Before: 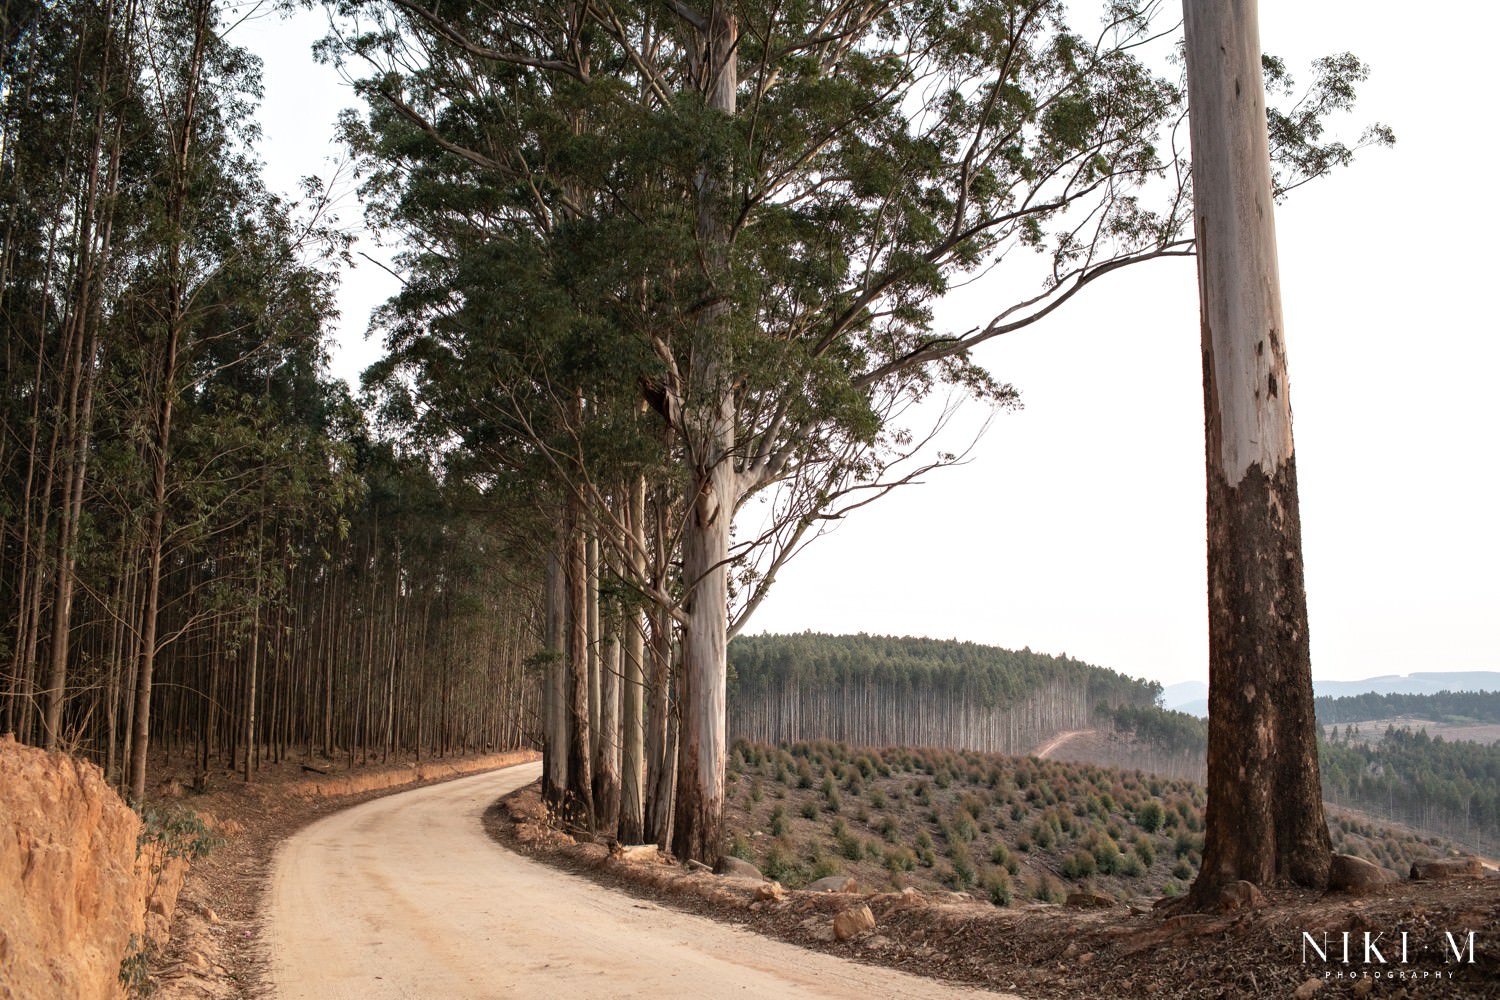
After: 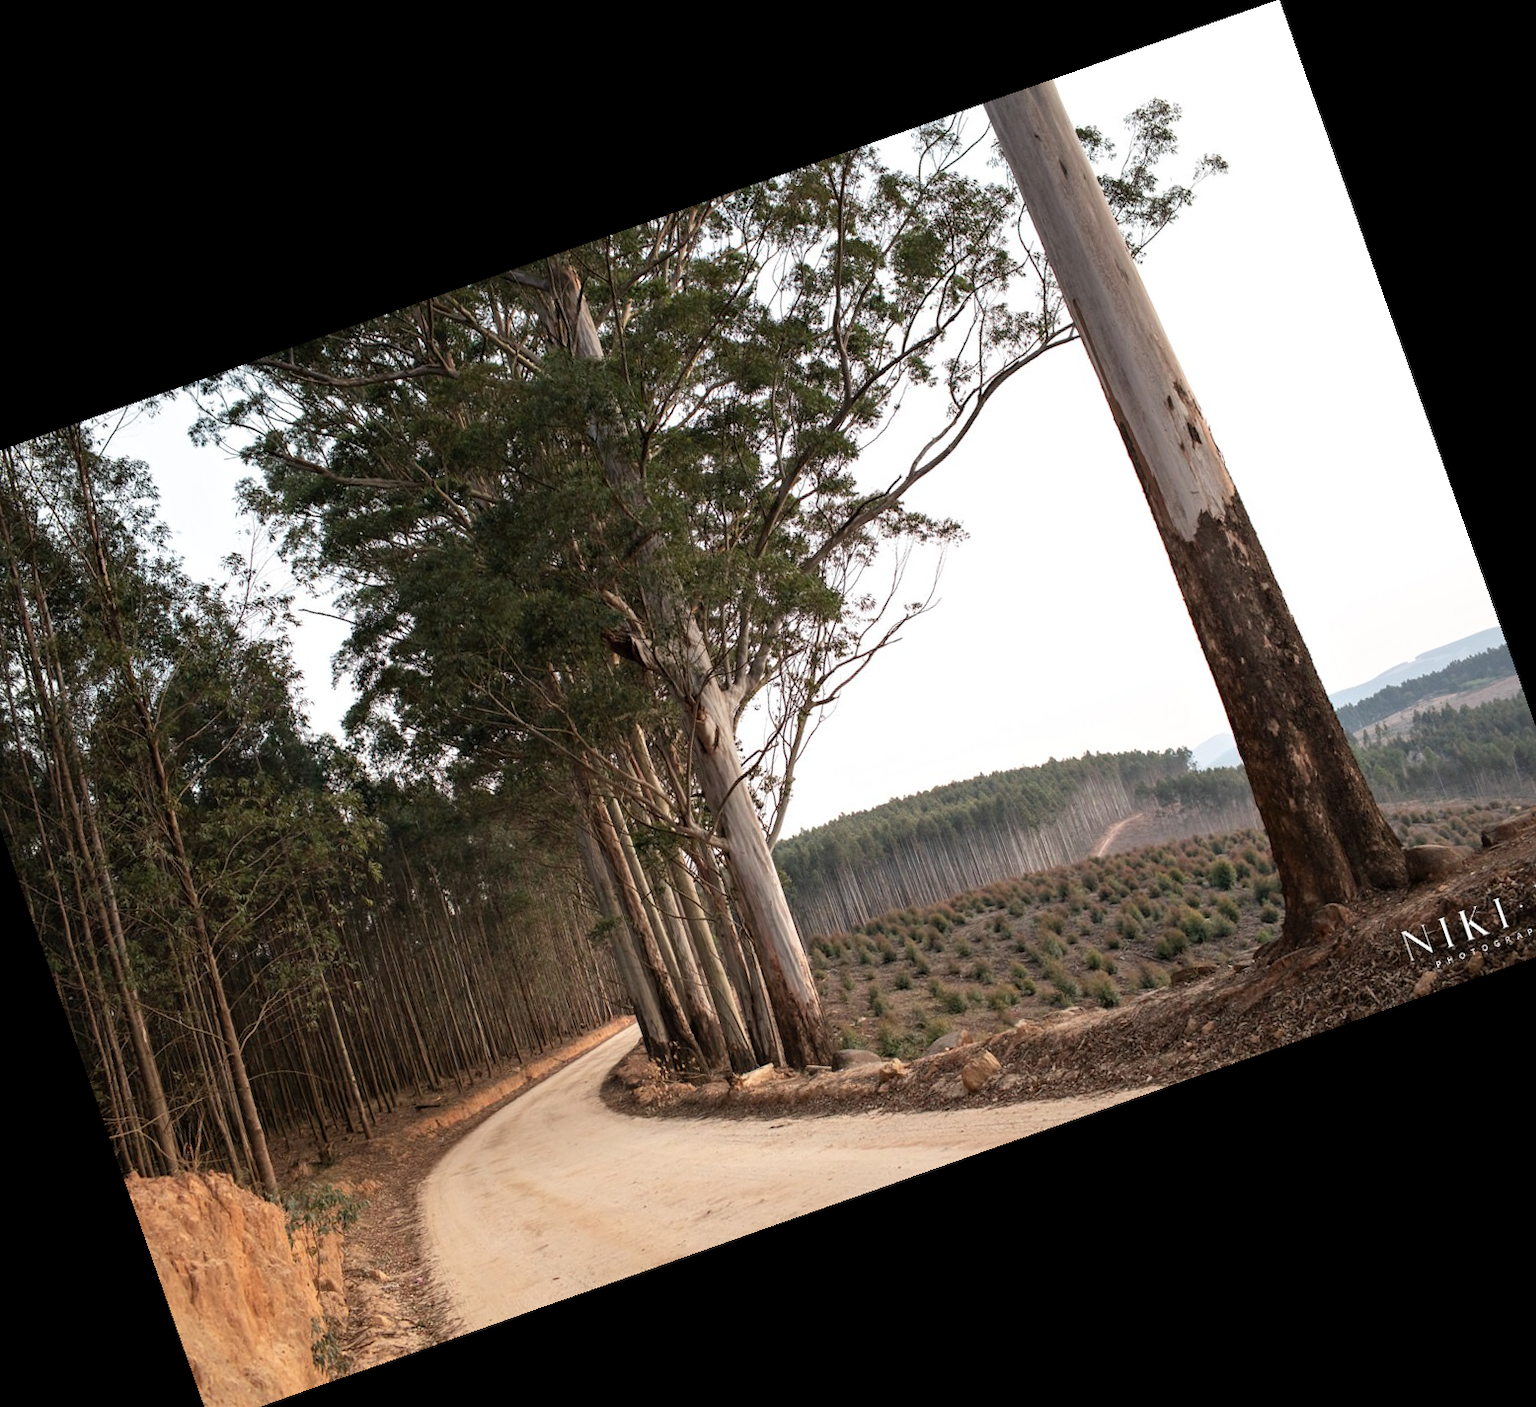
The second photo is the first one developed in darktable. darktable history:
white balance: emerald 1
crop and rotate: angle 19.43°, left 6.812%, right 4.125%, bottom 1.087%
